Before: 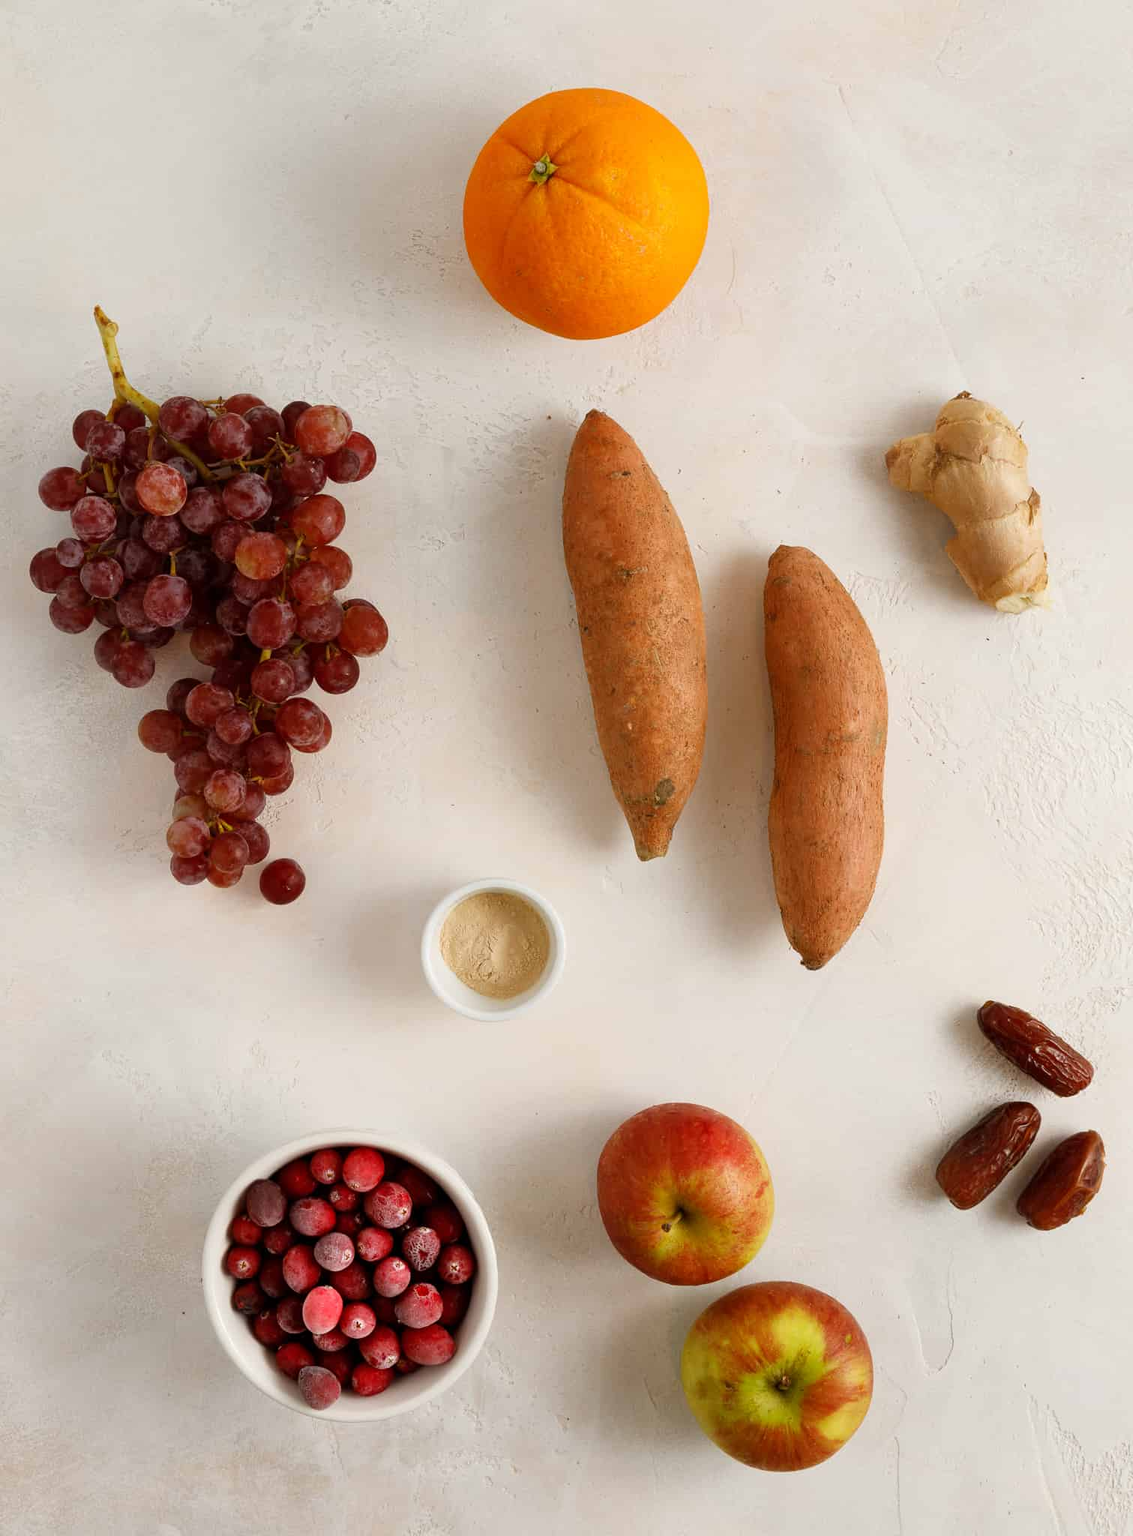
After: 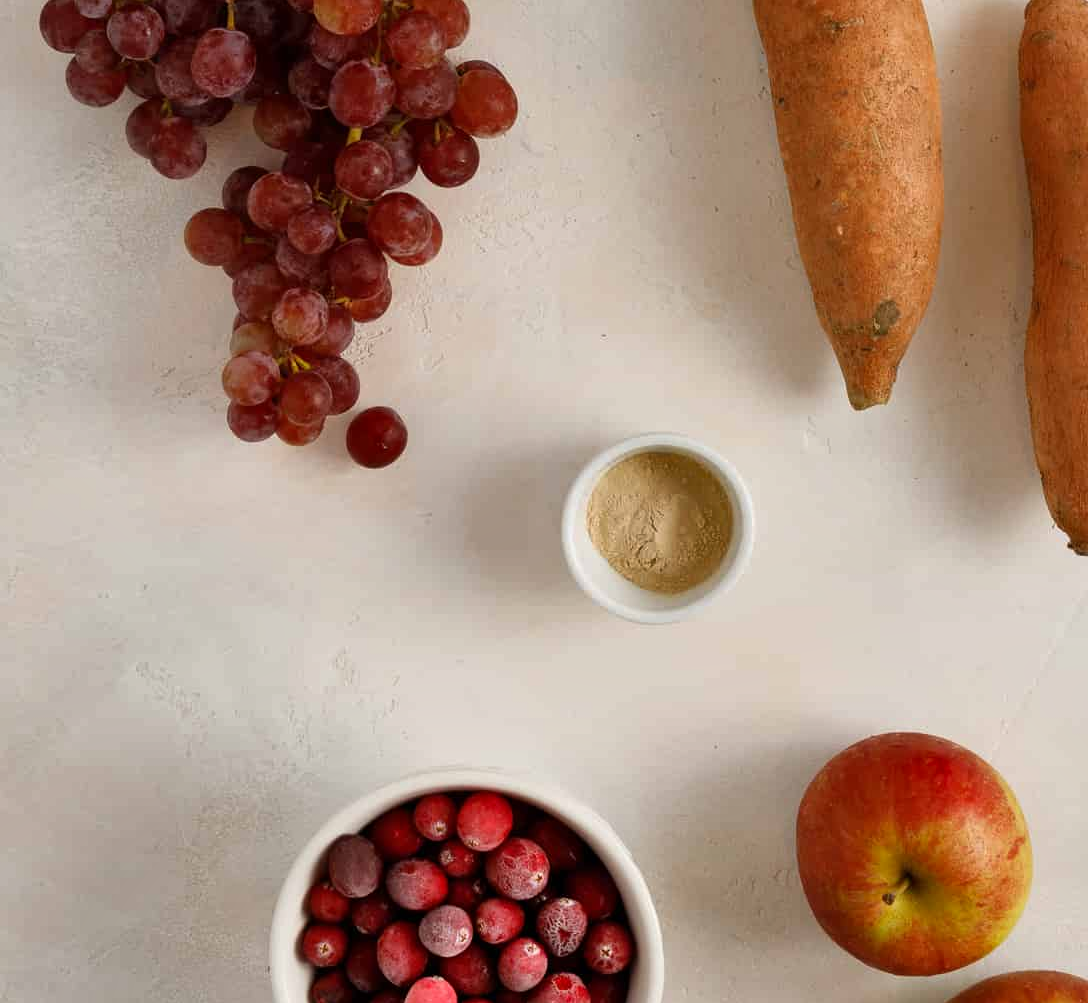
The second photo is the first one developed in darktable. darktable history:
shadows and highlights: shadows 4.77, soften with gaussian
crop: top 36.037%, right 27.938%, bottom 14.988%
